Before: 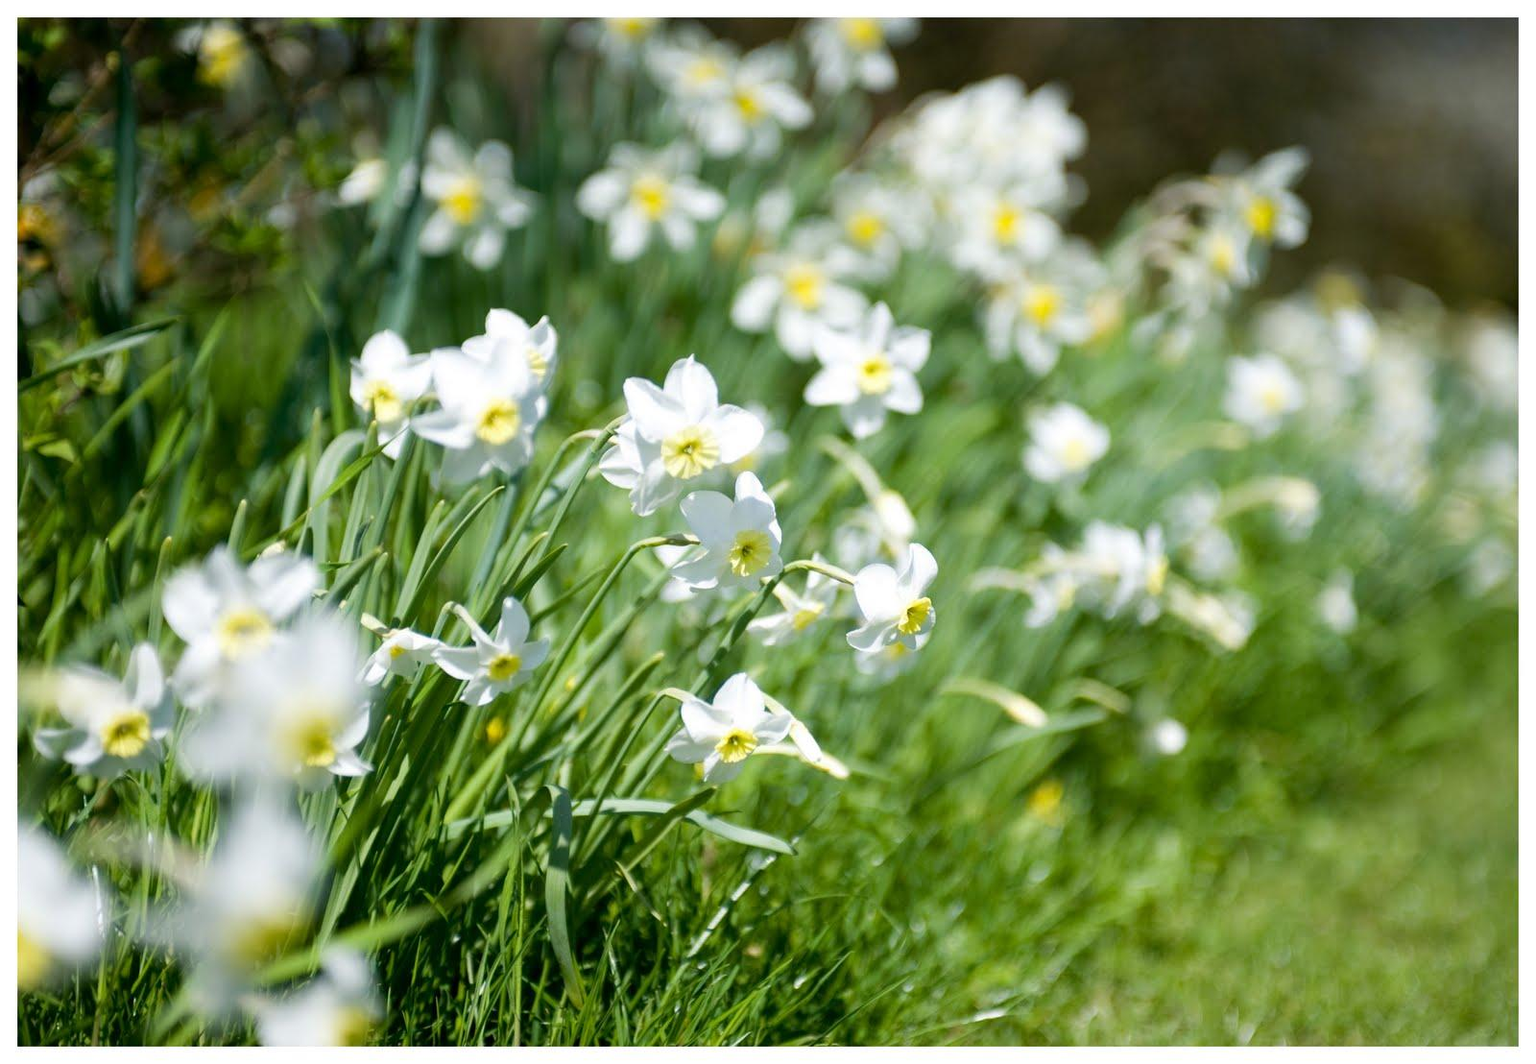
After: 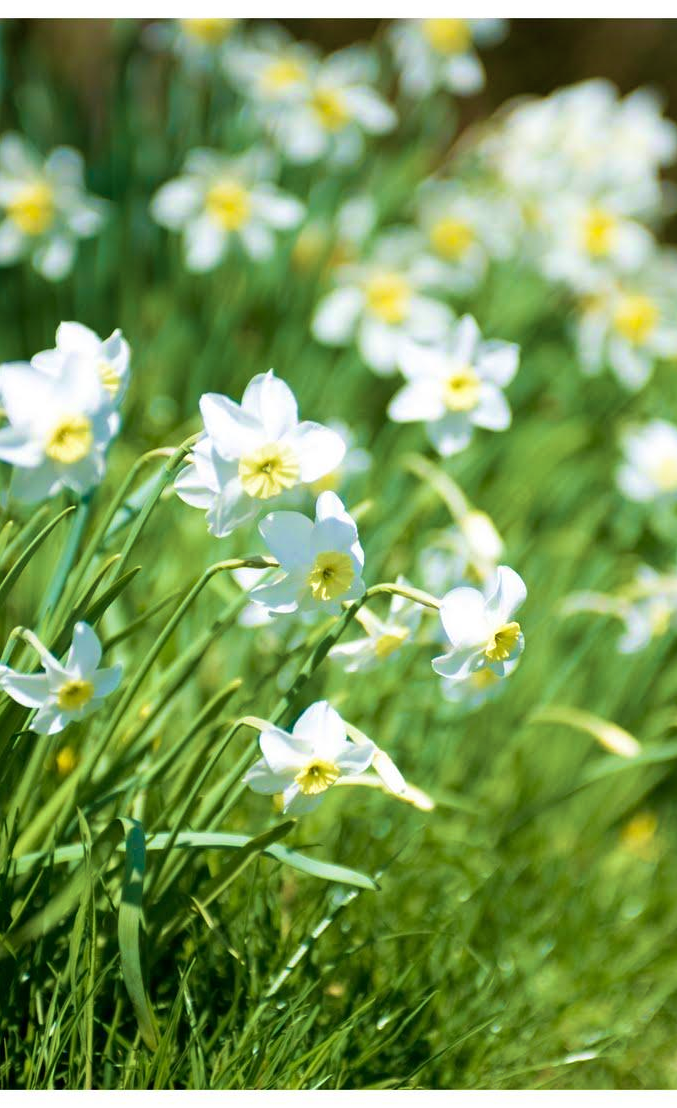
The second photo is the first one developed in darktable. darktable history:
velvia: strength 75%
crop: left 28.131%, right 29.533%
